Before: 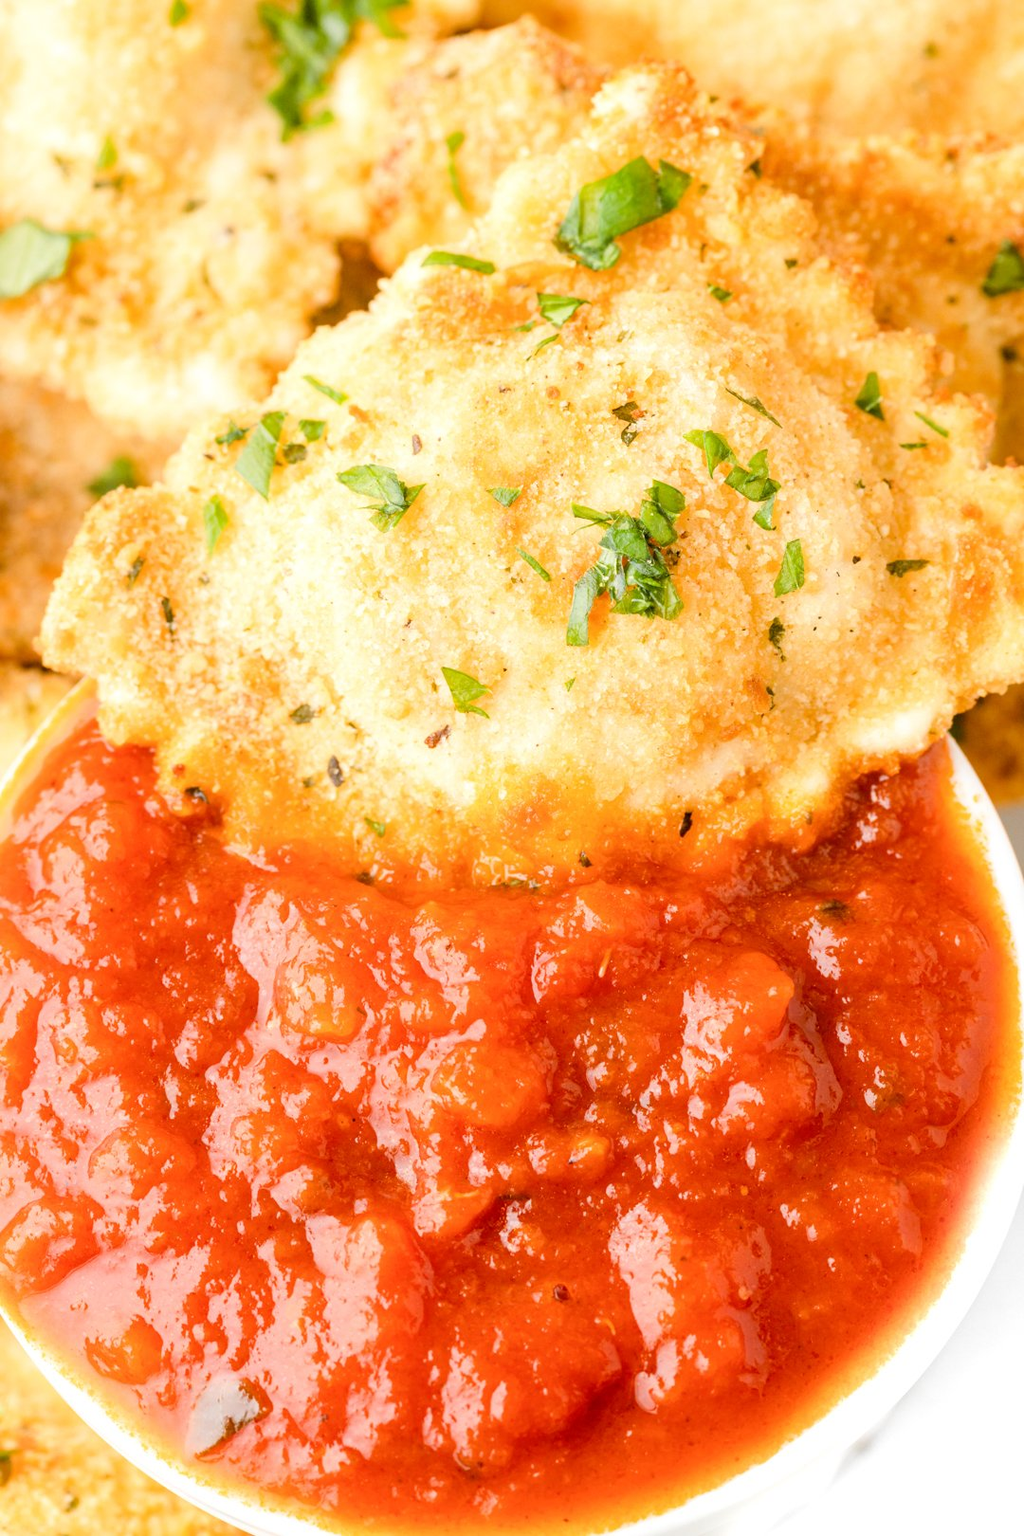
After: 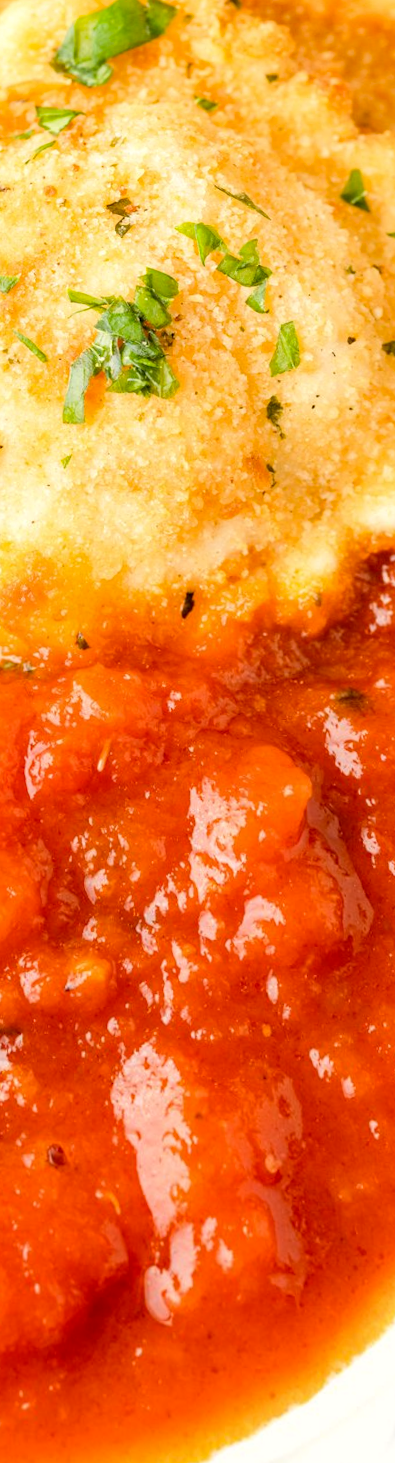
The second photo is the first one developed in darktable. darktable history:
rotate and perspective: rotation 0.72°, lens shift (vertical) -0.352, lens shift (horizontal) -0.051, crop left 0.152, crop right 0.859, crop top 0.019, crop bottom 0.964
color correction: highlights b* 3
crop: left 47.628%, top 6.643%, right 7.874%
haze removal: compatibility mode true, adaptive false
